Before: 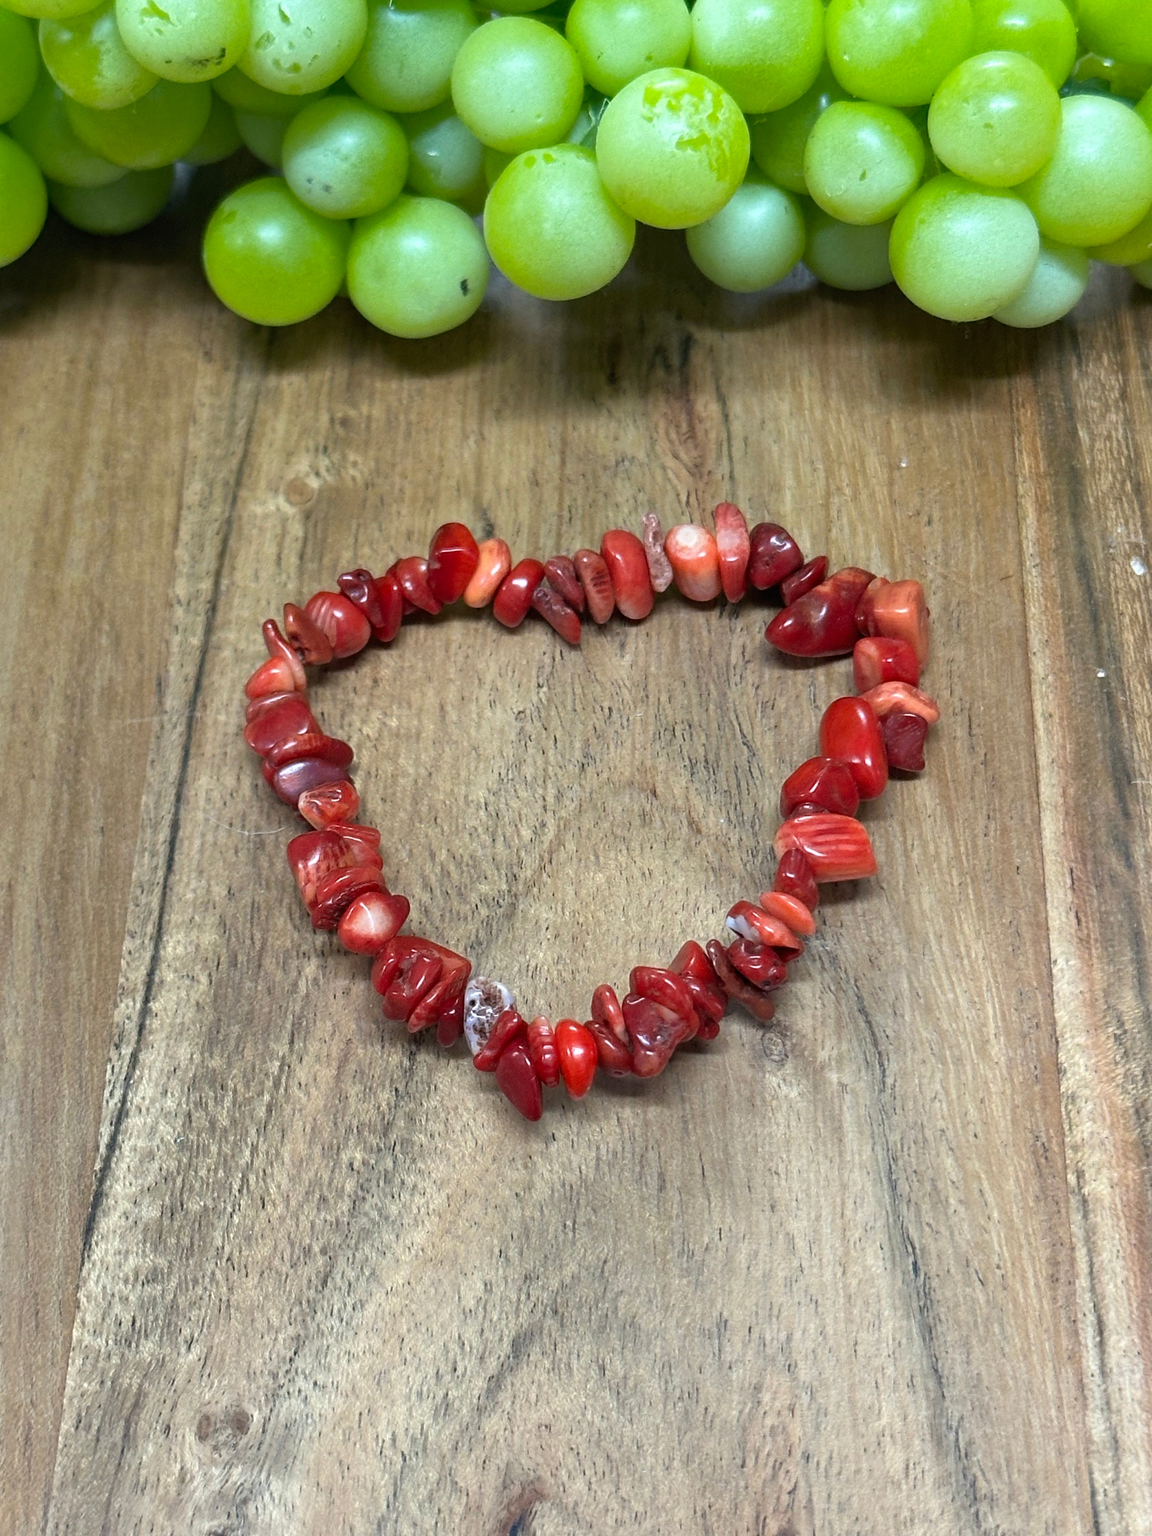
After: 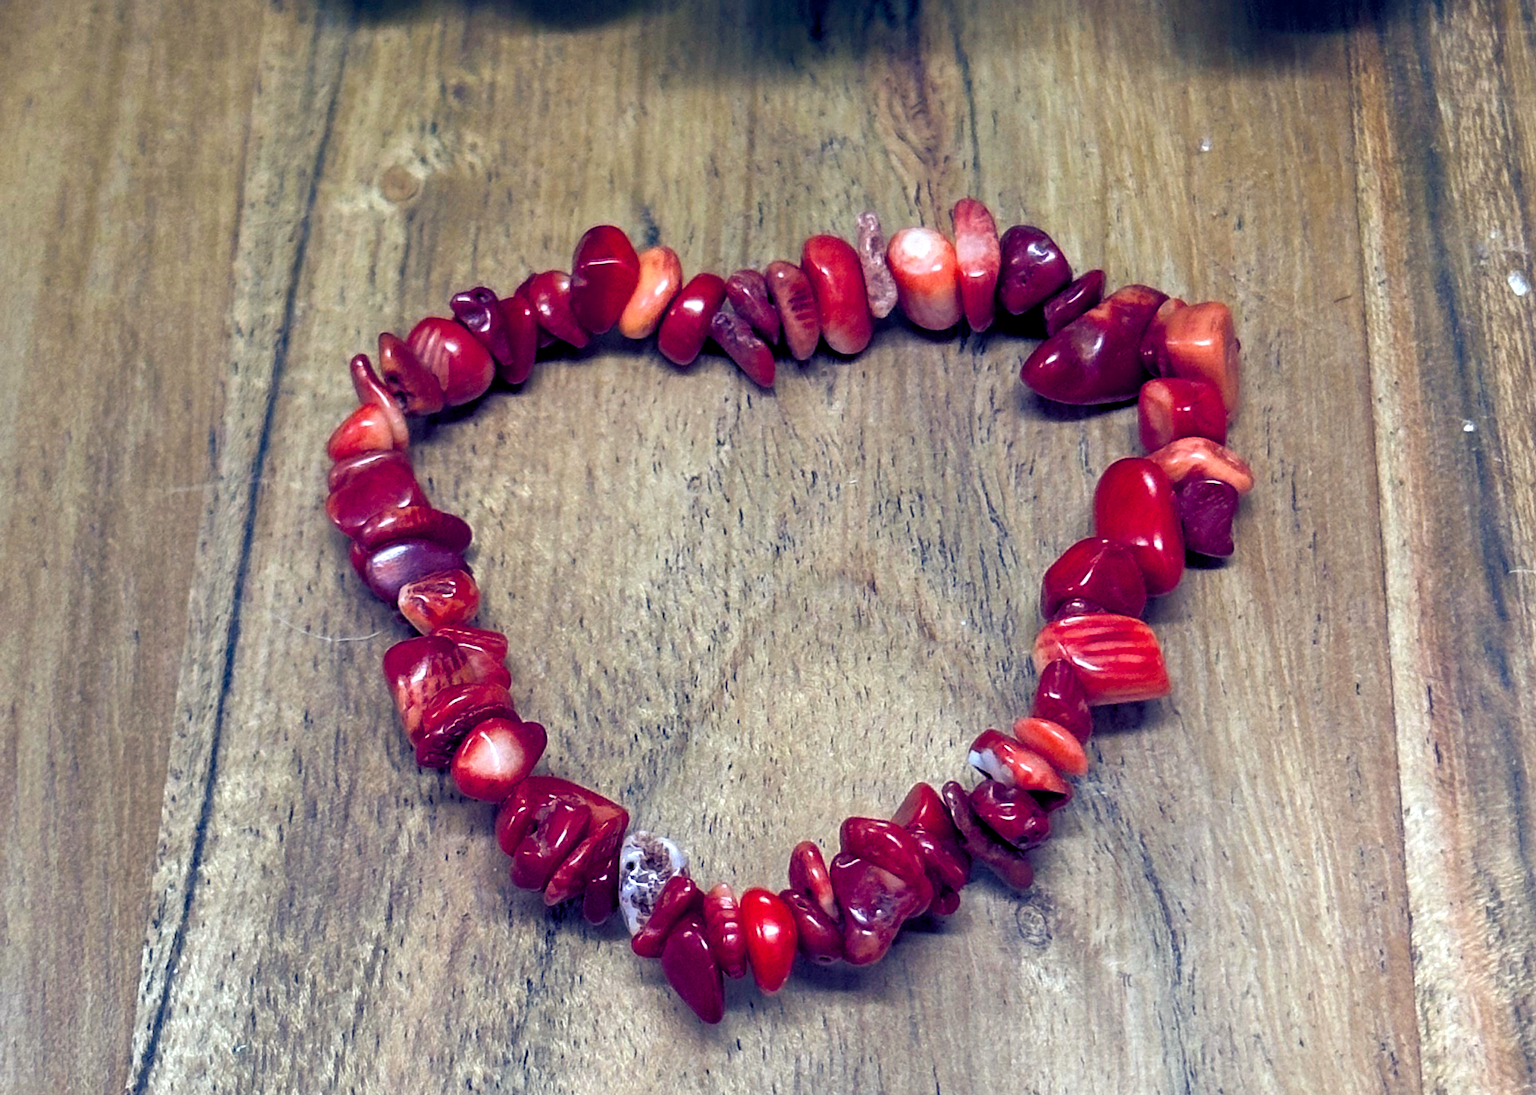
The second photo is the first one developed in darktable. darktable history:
crop and rotate: top 23.043%, bottom 23.437%
color balance rgb: shadows lift › luminance -41.13%, shadows lift › chroma 14.13%, shadows lift › hue 260°, power › luminance -3.76%, power › chroma 0.56%, power › hue 40.37°, highlights gain › luminance 16.81%, highlights gain › chroma 2.94%, highlights gain › hue 260°, global offset › luminance -0.29%, global offset › chroma 0.31%, global offset › hue 260°, perceptual saturation grading › global saturation 20%, perceptual saturation grading › highlights -13.92%, perceptual saturation grading › shadows 50%
